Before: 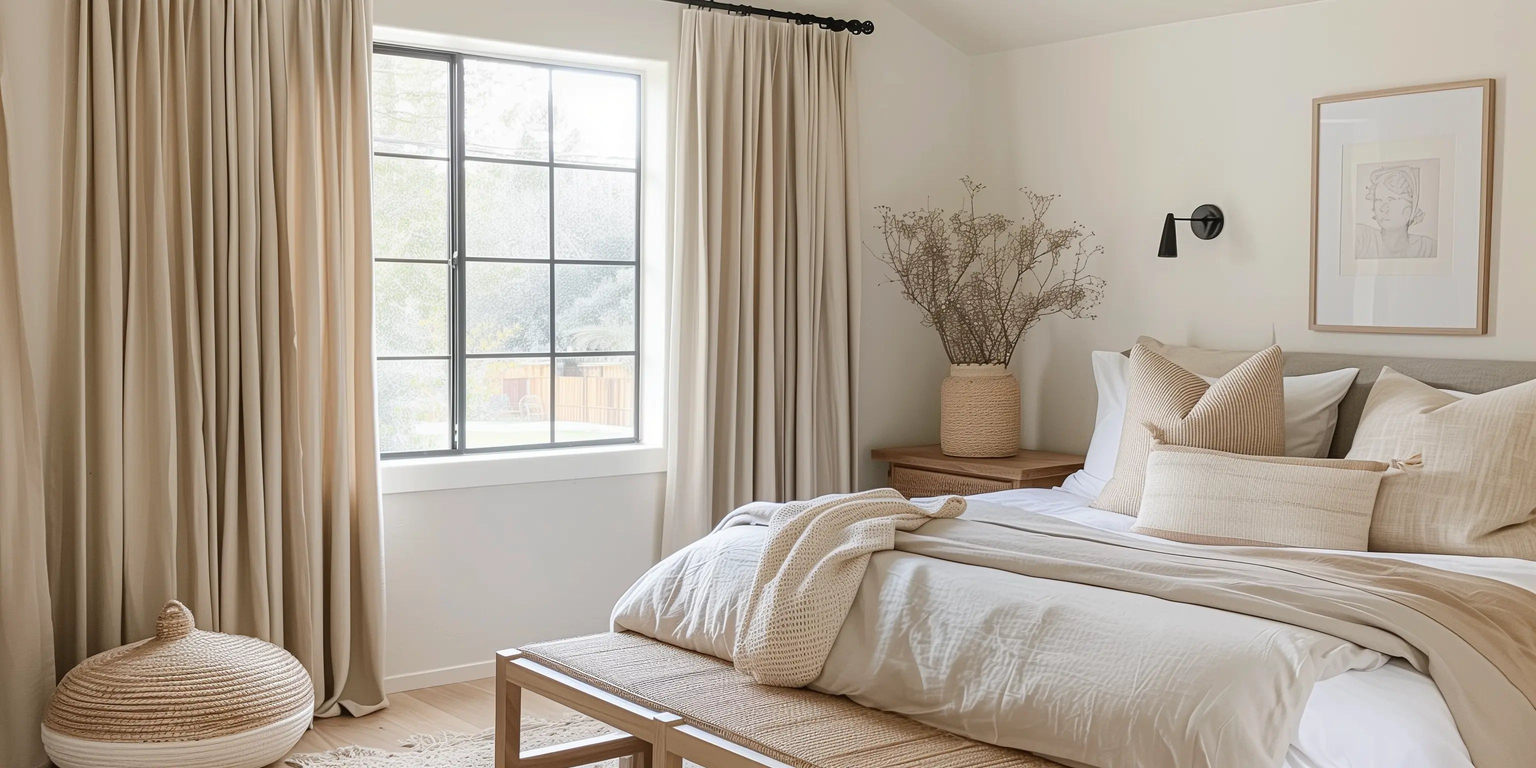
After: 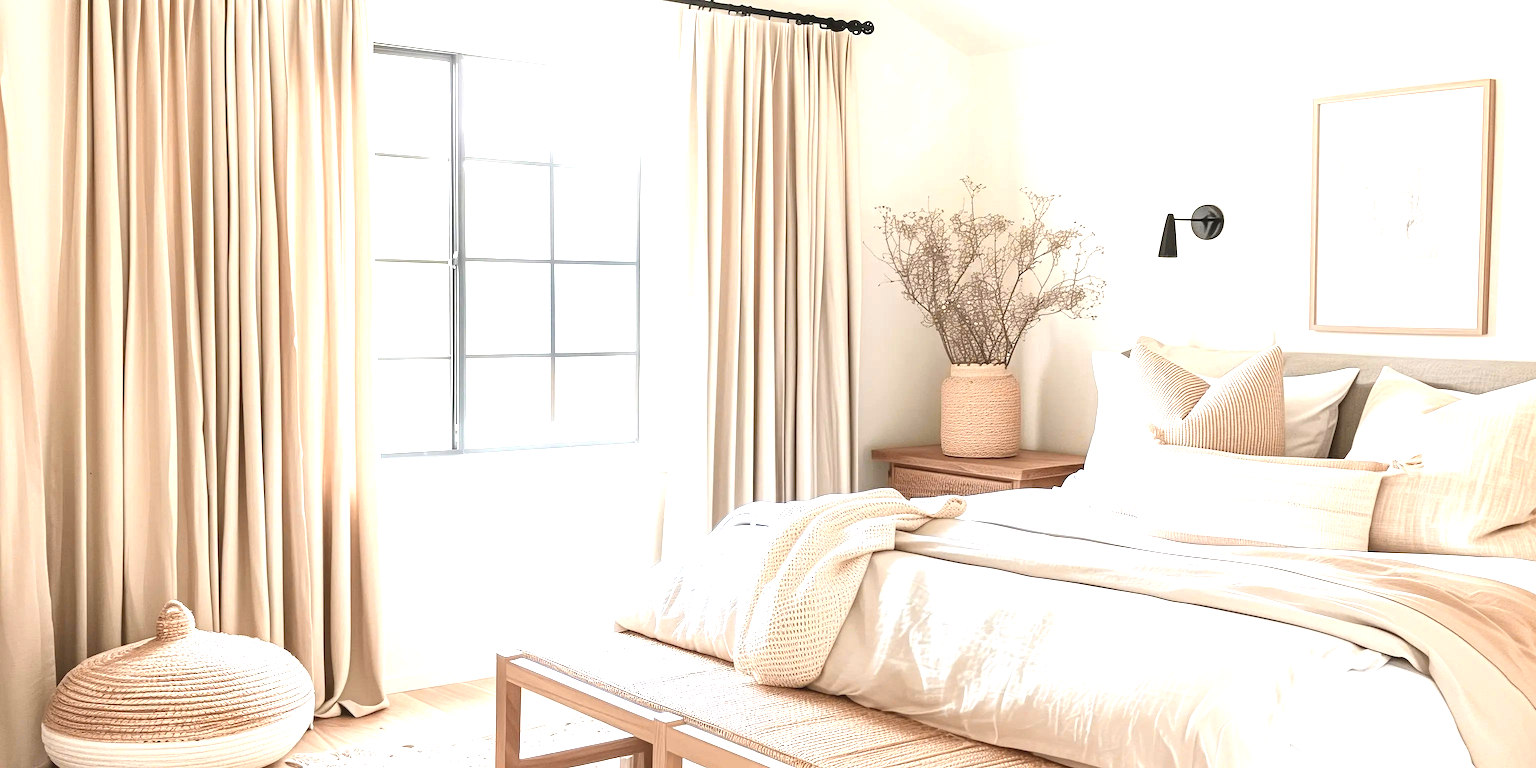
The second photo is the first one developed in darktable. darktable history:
exposure: black level correction 0, exposure 1.483 EV, compensate highlight preservation false
color zones: curves: ch1 [(0, 0.469) (0.072, 0.457) (0.243, 0.494) (0.429, 0.5) (0.571, 0.5) (0.714, 0.5) (0.857, 0.5) (1, 0.469)]; ch2 [(0, 0.499) (0.143, 0.467) (0.242, 0.436) (0.429, 0.493) (0.571, 0.5) (0.714, 0.5) (0.857, 0.5) (1, 0.499)]
